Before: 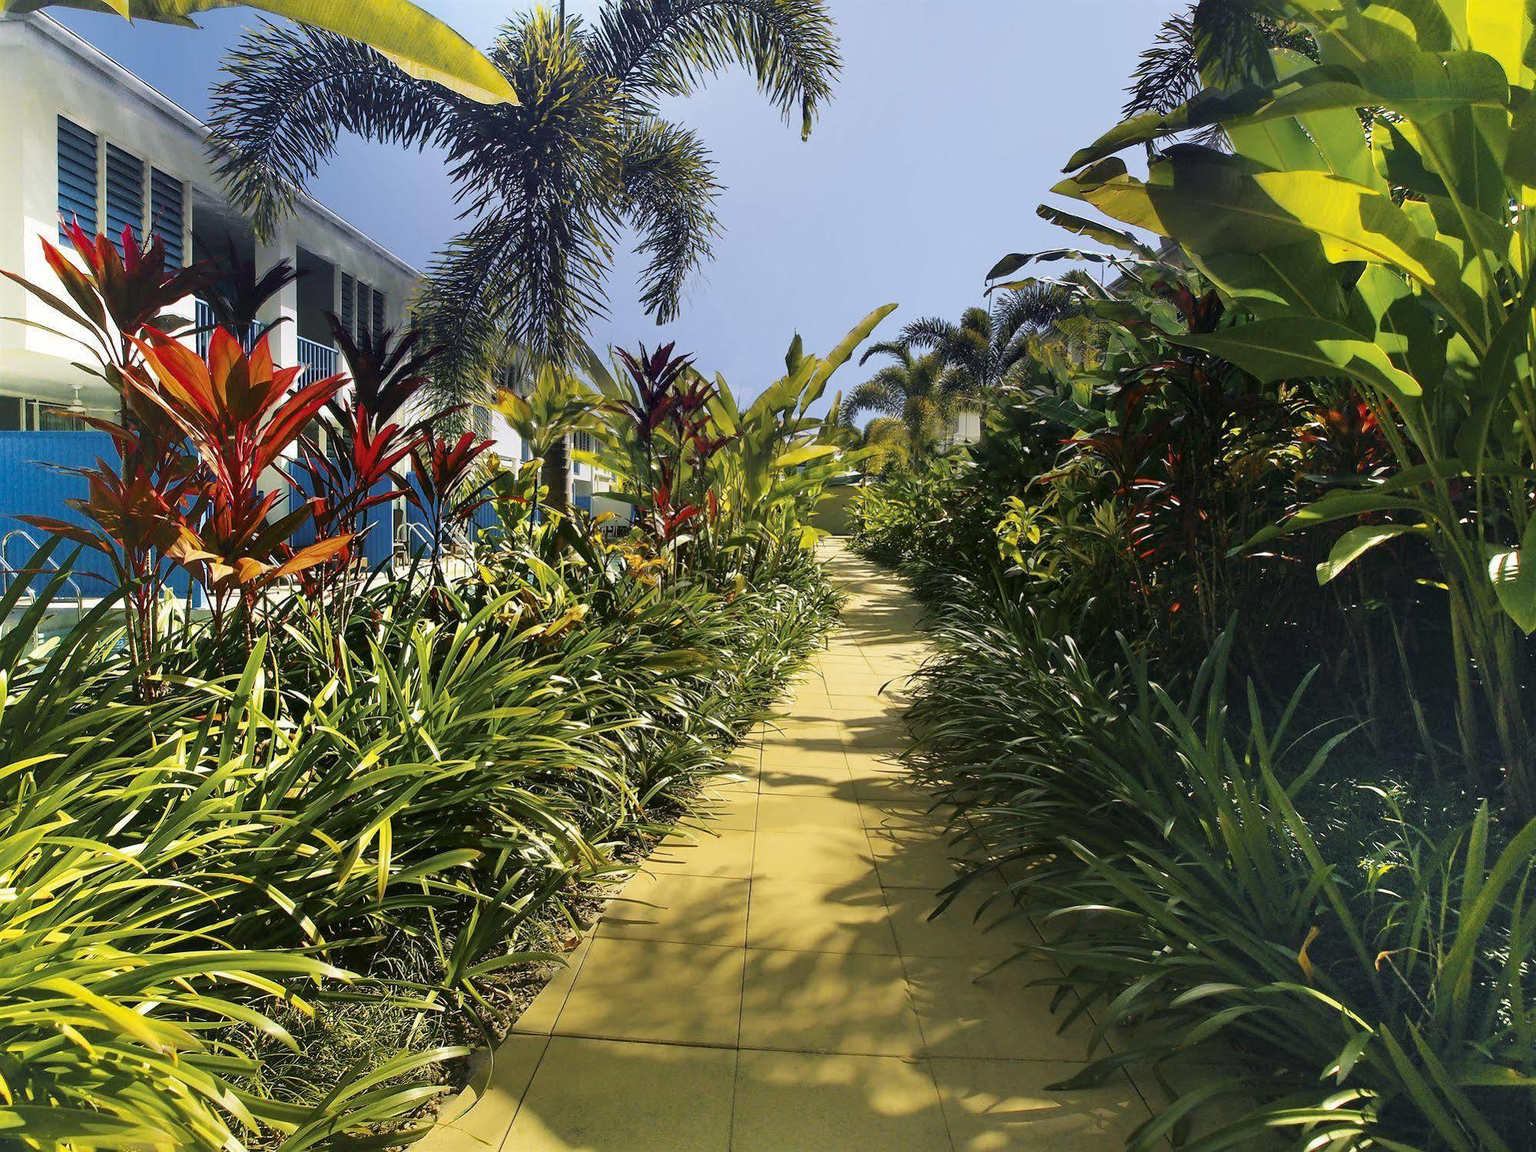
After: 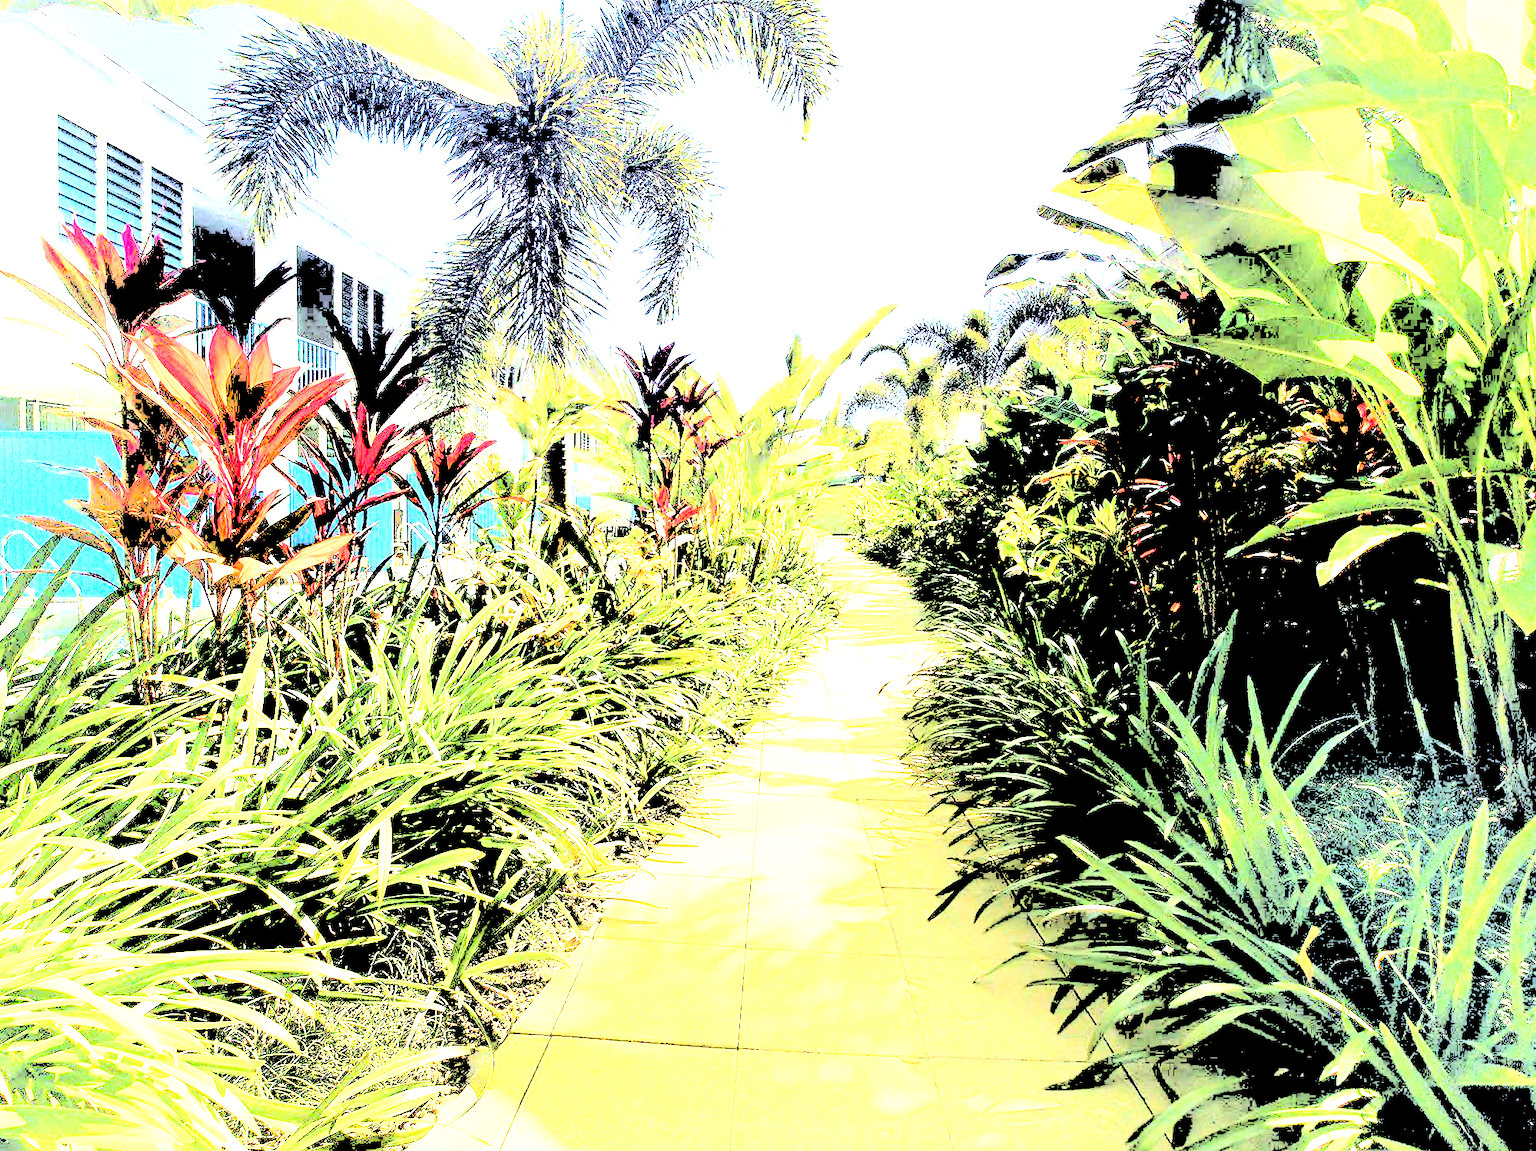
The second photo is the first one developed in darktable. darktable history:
exposure: black level correction 0, exposure 1.096 EV, compensate highlight preservation false
contrast brightness saturation: saturation -0.037
levels: black 0.081%, levels [0.246, 0.256, 0.506]
filmic rgb: black relative exposure -7.65 EV, white relative exposure 4.56 EV, threshold 2.95 EV, hardness 3.61, contrast 1.062, add noise in highlights 0.001, color science v3 (2019), use custom middle-gray values true, contrast in highlights soft, enable highlight reconstruction true
